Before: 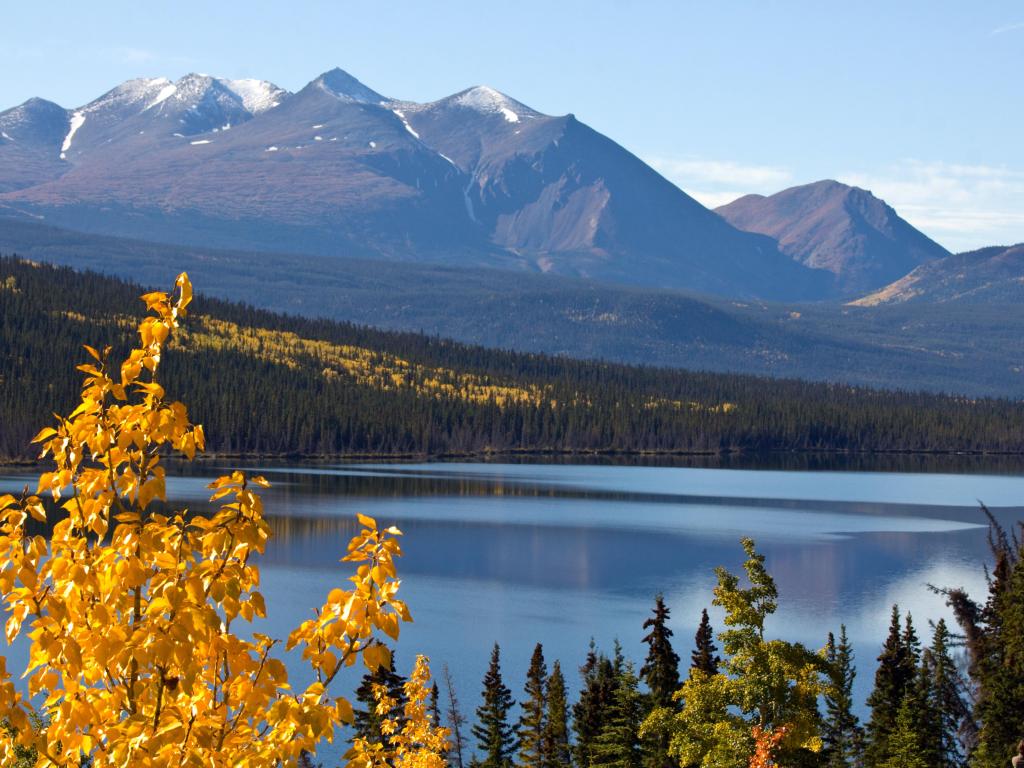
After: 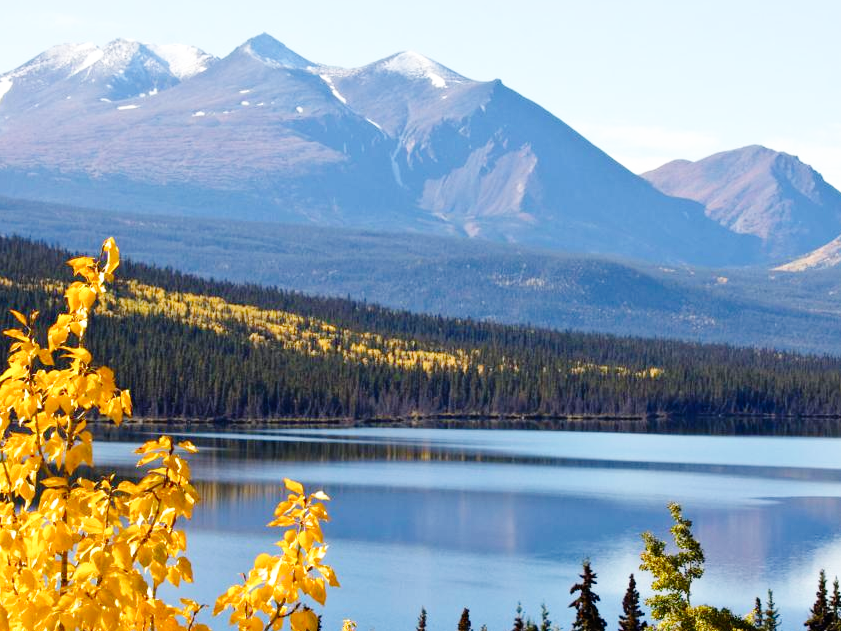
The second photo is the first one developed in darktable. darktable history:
crop and rotate: left 7.196%, top 4.574%, right 10.605%, bottom 13.178%
base curve: curves: ch0 [(0, 0) (0.008, 0.007) (0.022, 0.029) (0.048, 0.089) (0.092, 0.197) (0.191, 0.399) (0.275, 0.534) (0.357, 0.65) (0.477, 0.78) (0.542, 0.833) (0.799, 0.973) (1, 1)], preserve colors none
